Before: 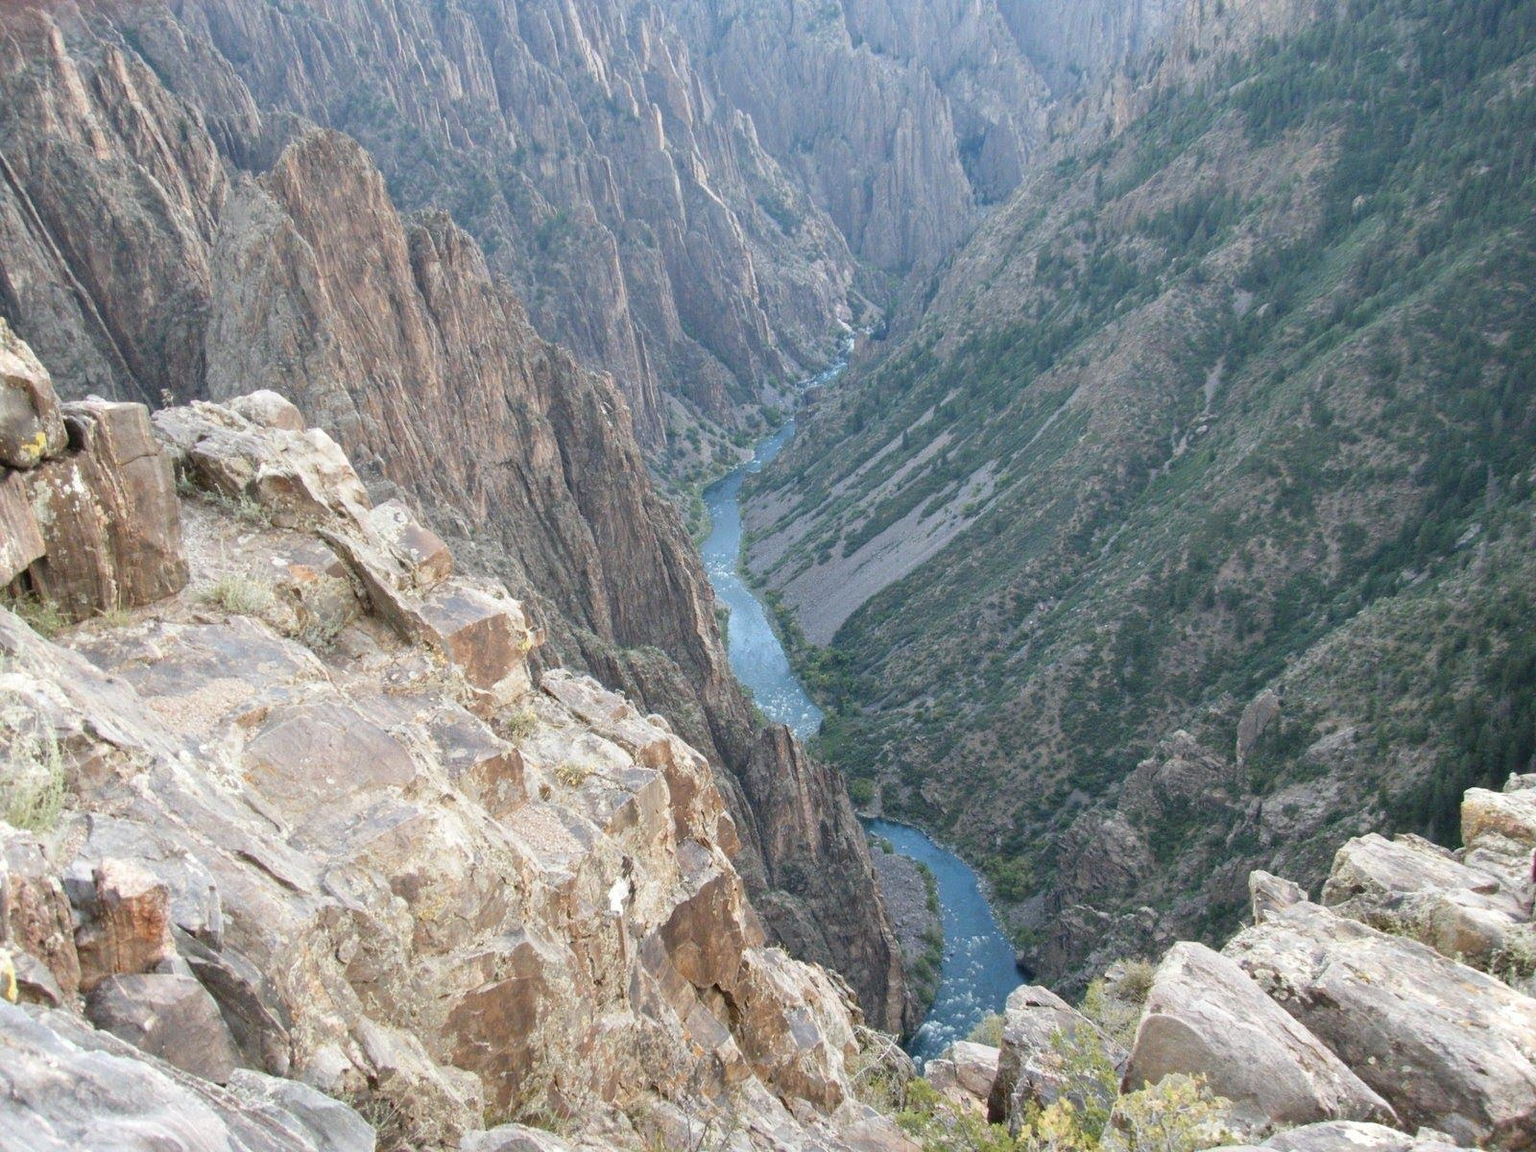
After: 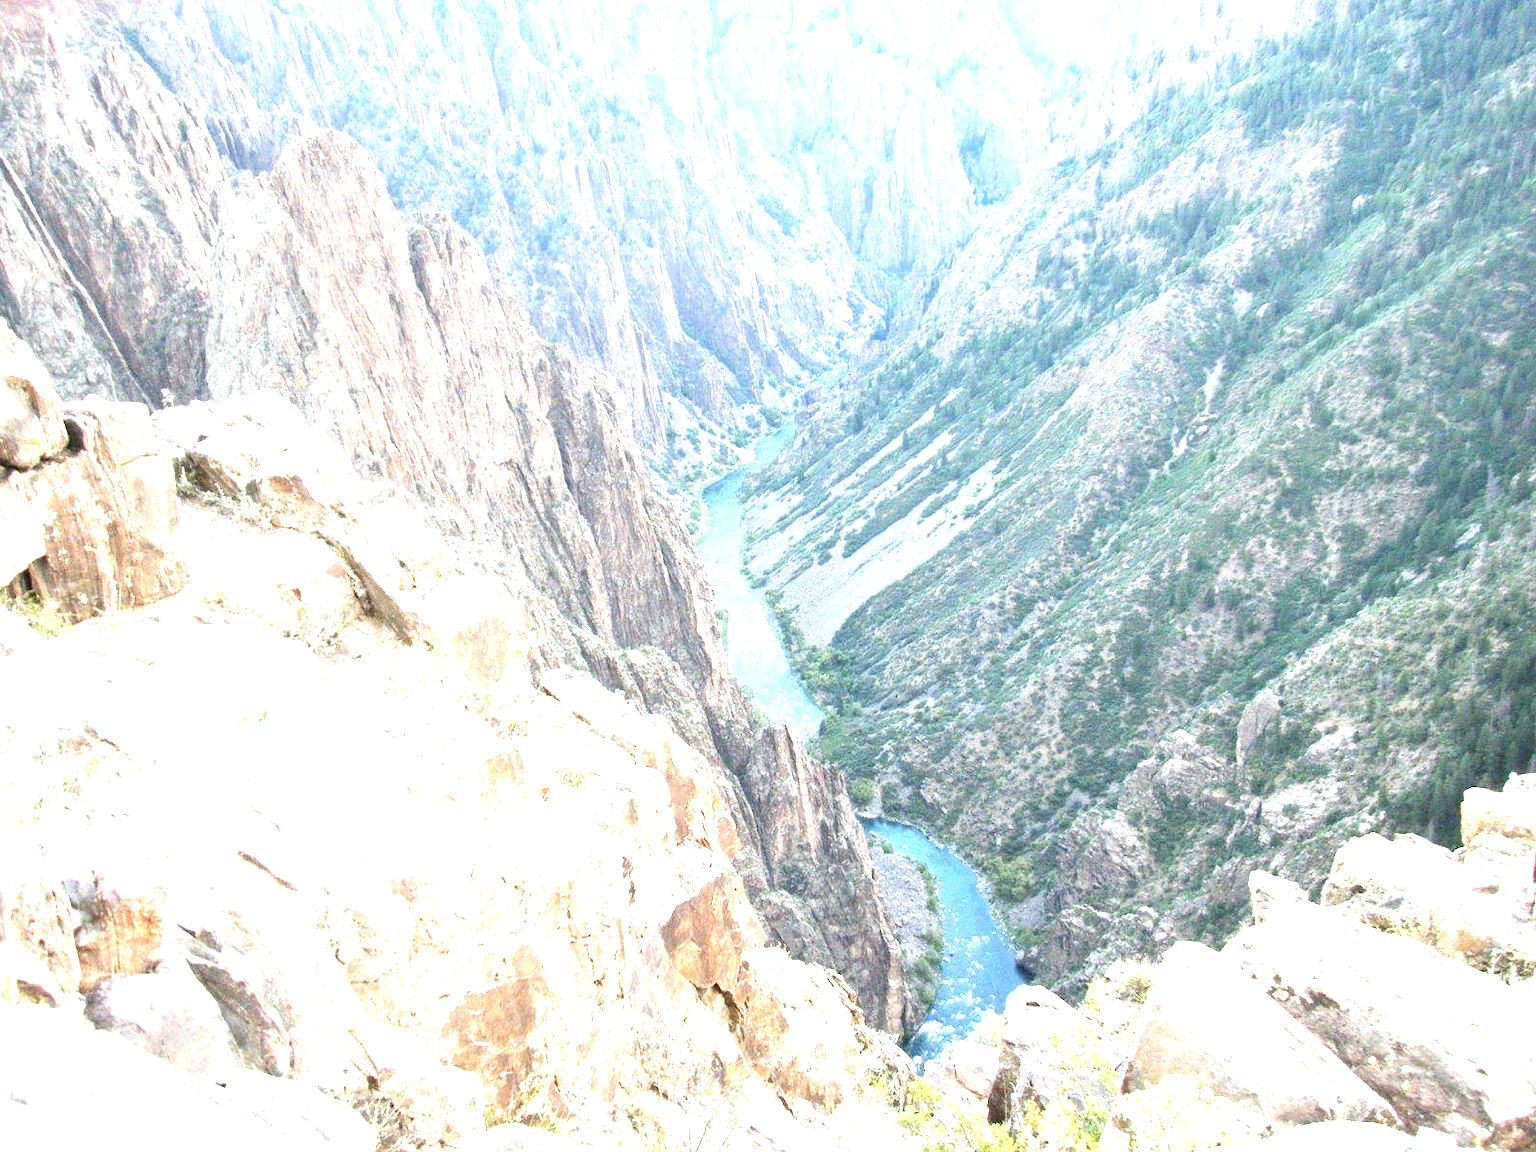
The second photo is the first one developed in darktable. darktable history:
exposure: black level correction 0.002, exposure 1.988 EV, compensate highlight preservation false
